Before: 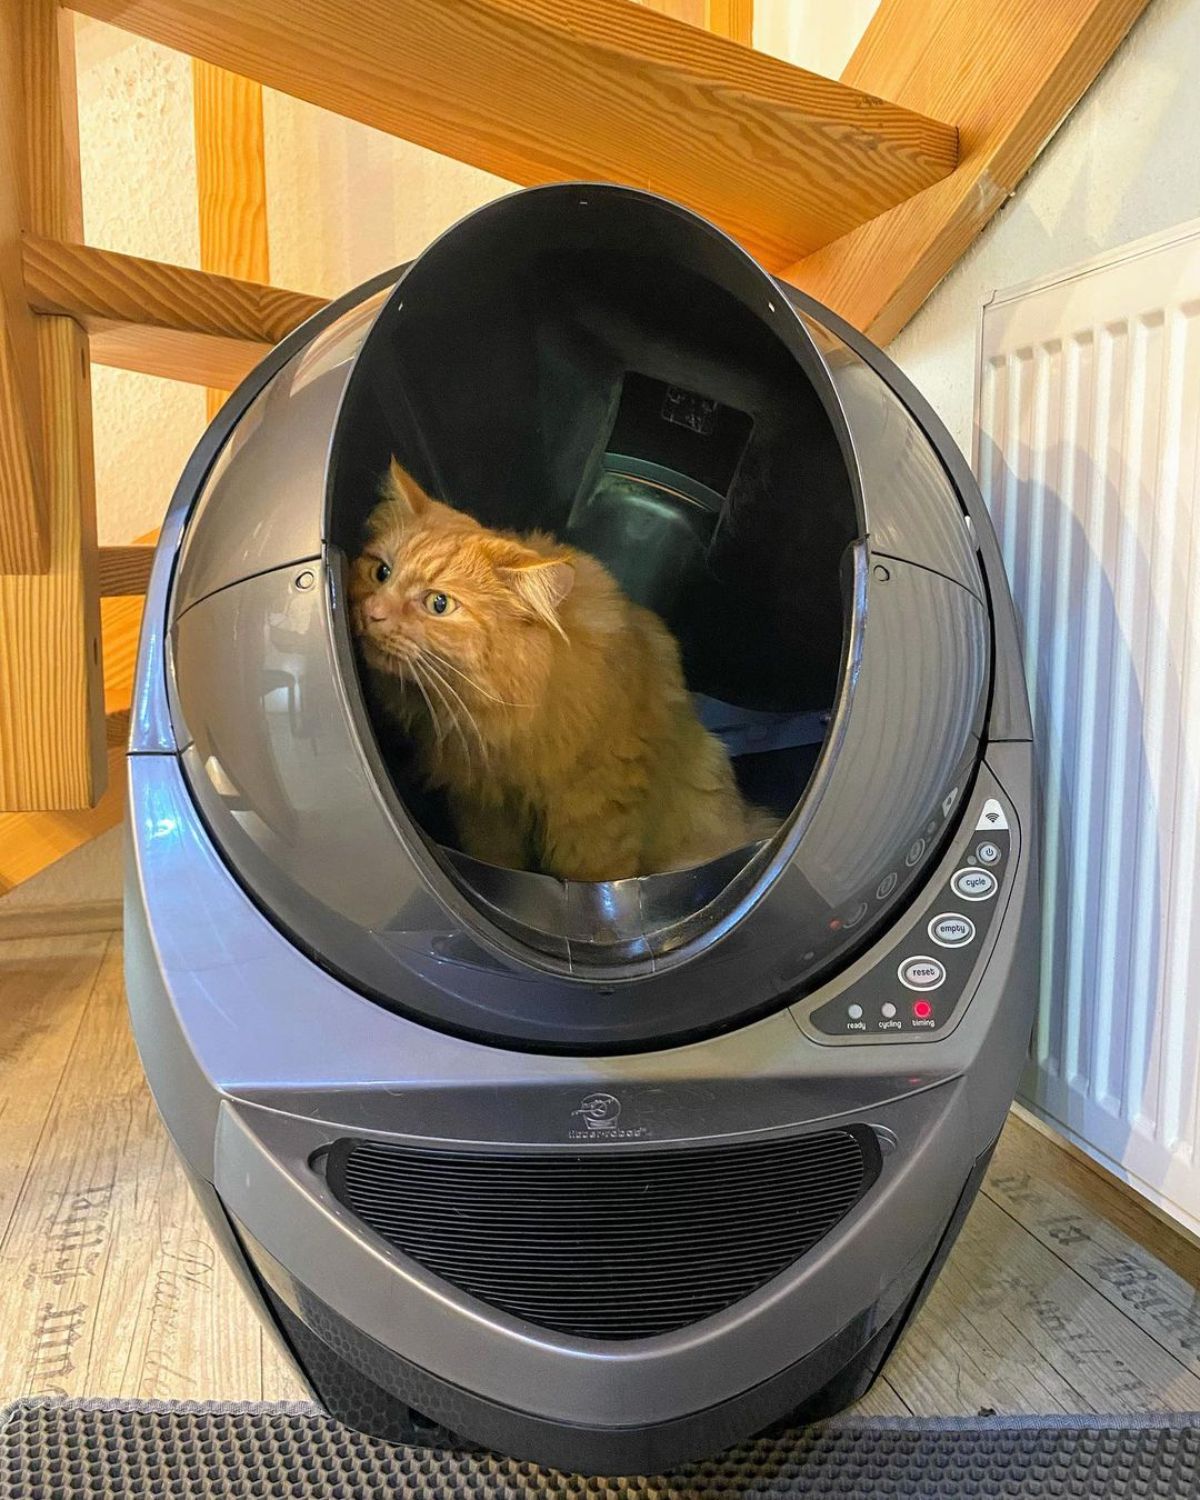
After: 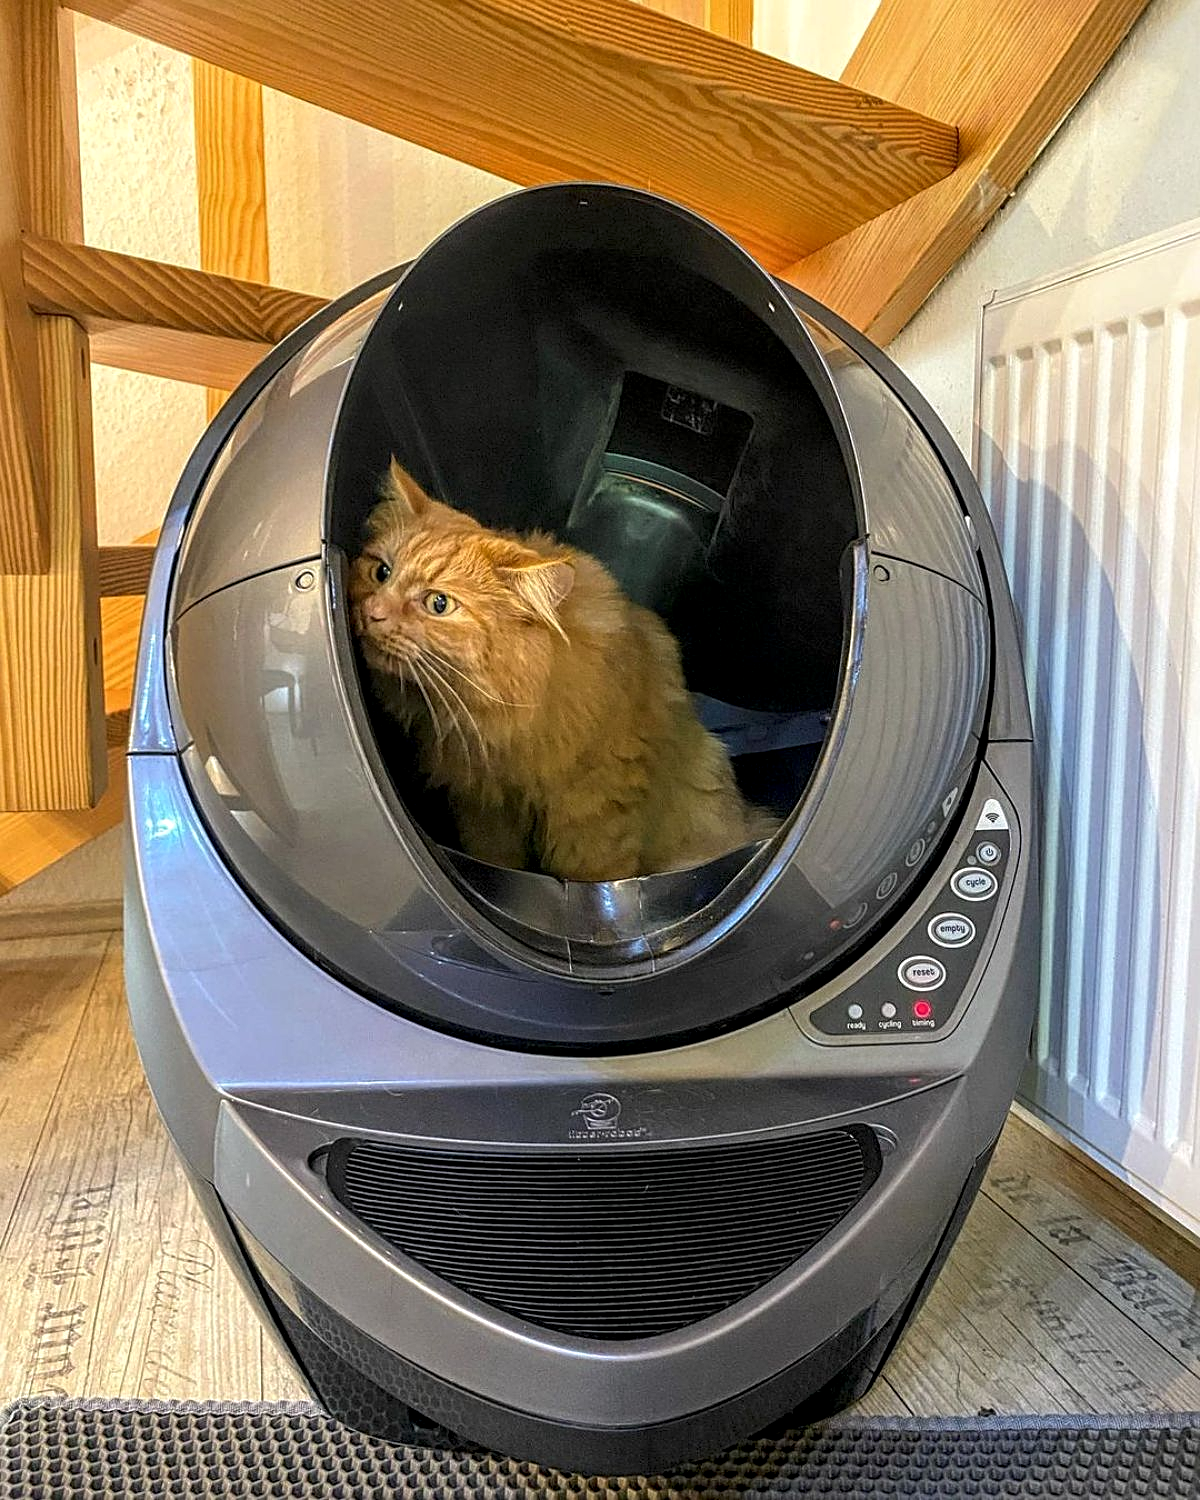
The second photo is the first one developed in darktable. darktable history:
color balance: input saturation 99%
local contrast: highlights 40%, shadows 60%, detail 136%, midtone range 0.514
sharpen: on, module defaults
